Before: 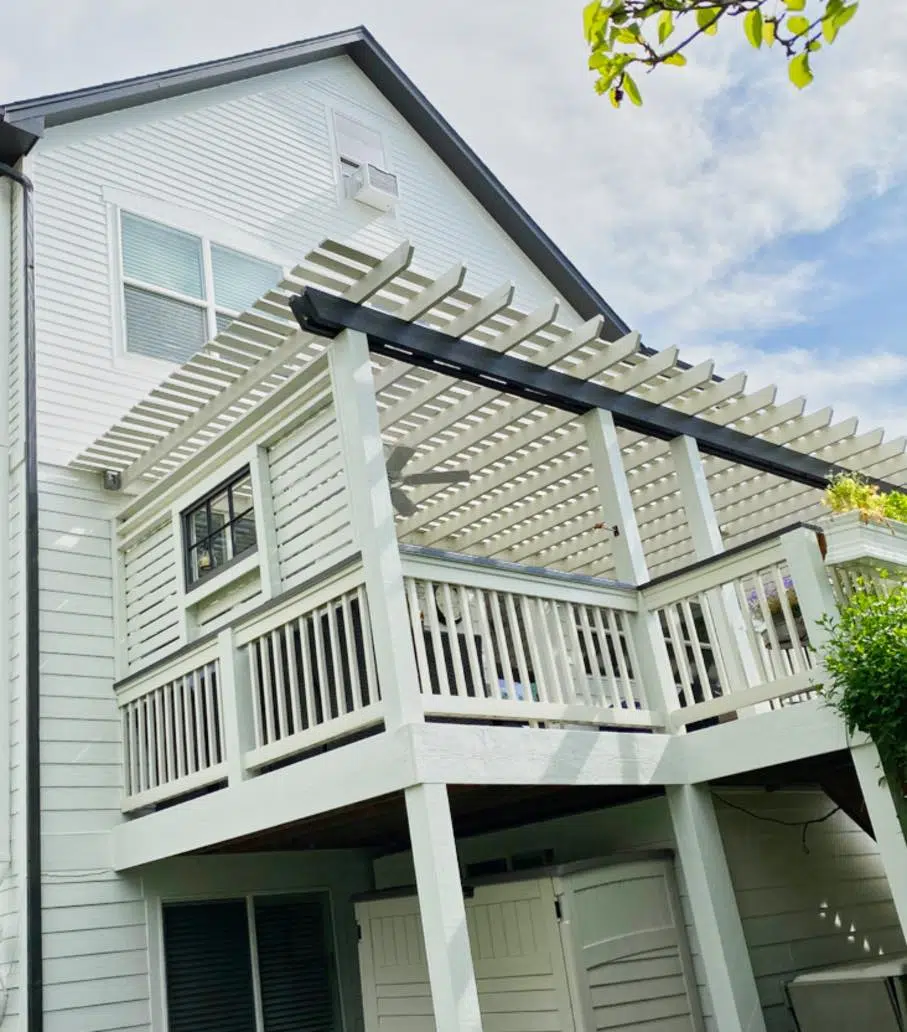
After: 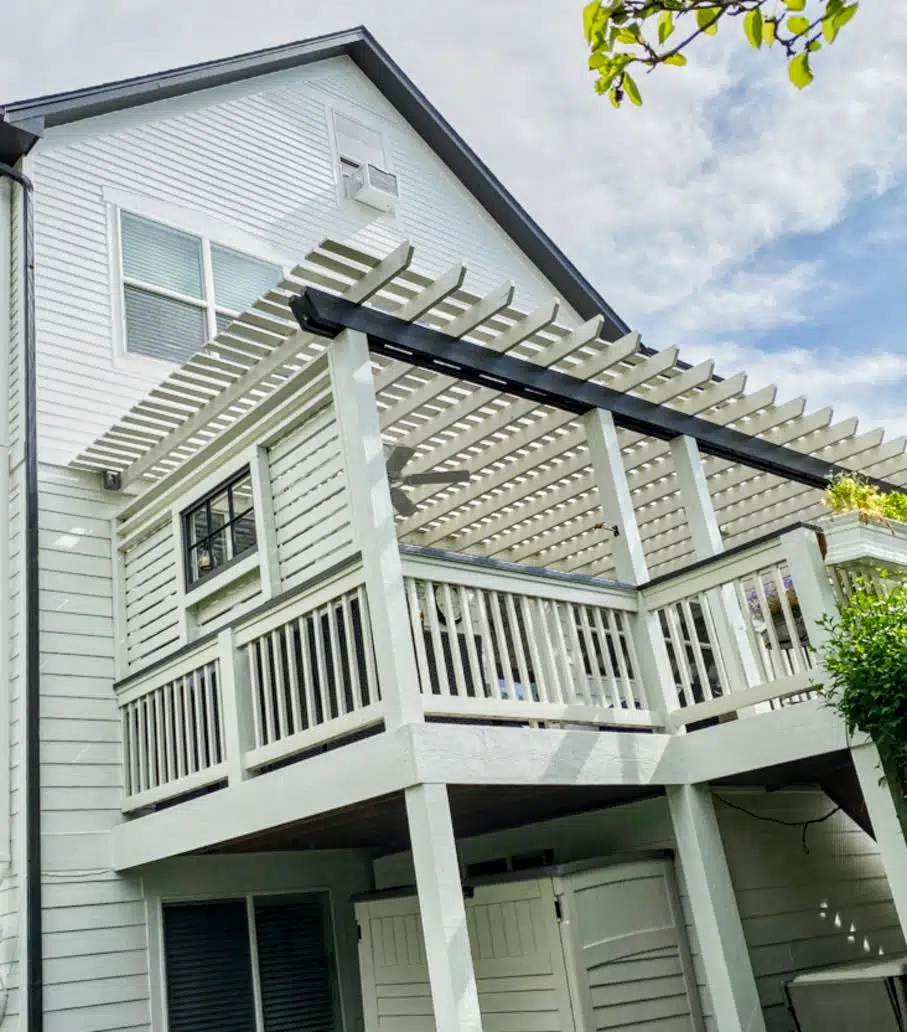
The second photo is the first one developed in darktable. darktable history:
local contrast: highlights 61%, detail 143%, midtone range 0.43
